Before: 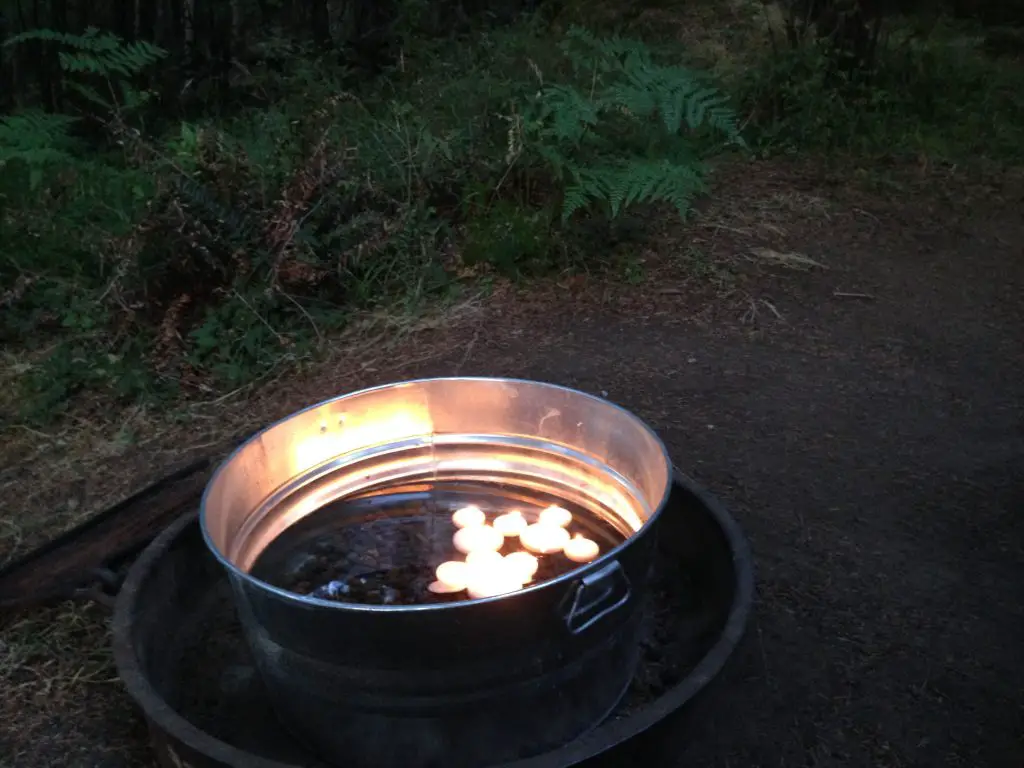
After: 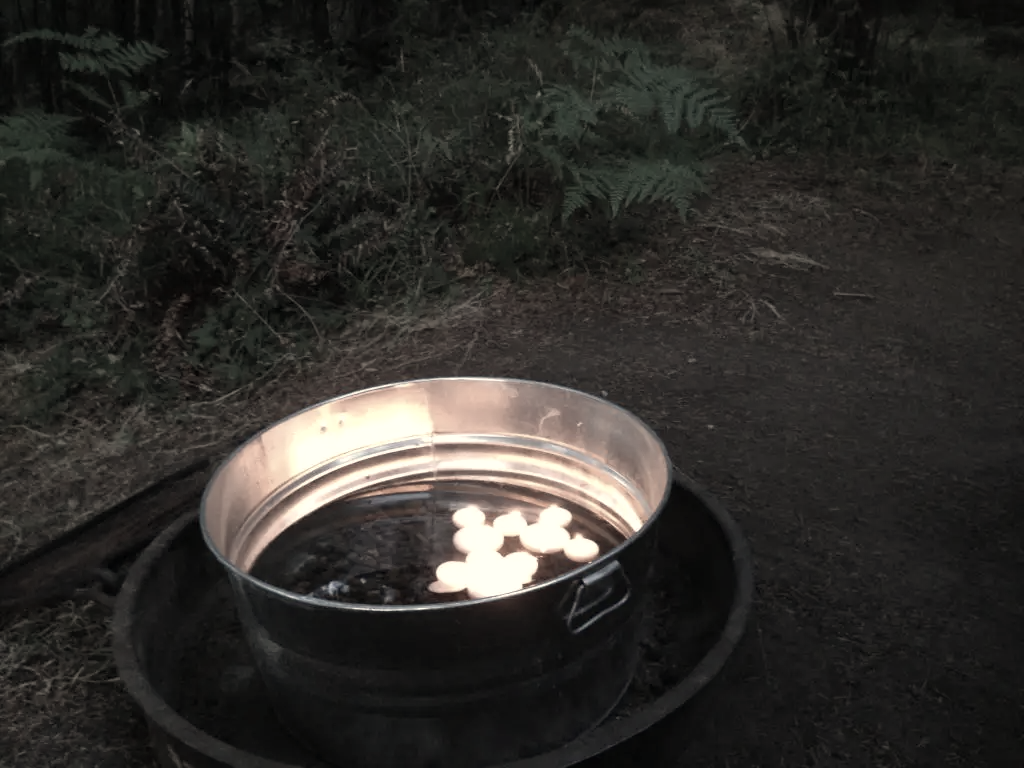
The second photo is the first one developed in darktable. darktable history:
color correction: saturation 0.3
white balance: red 1.138, green 0.996, blue 0.812
